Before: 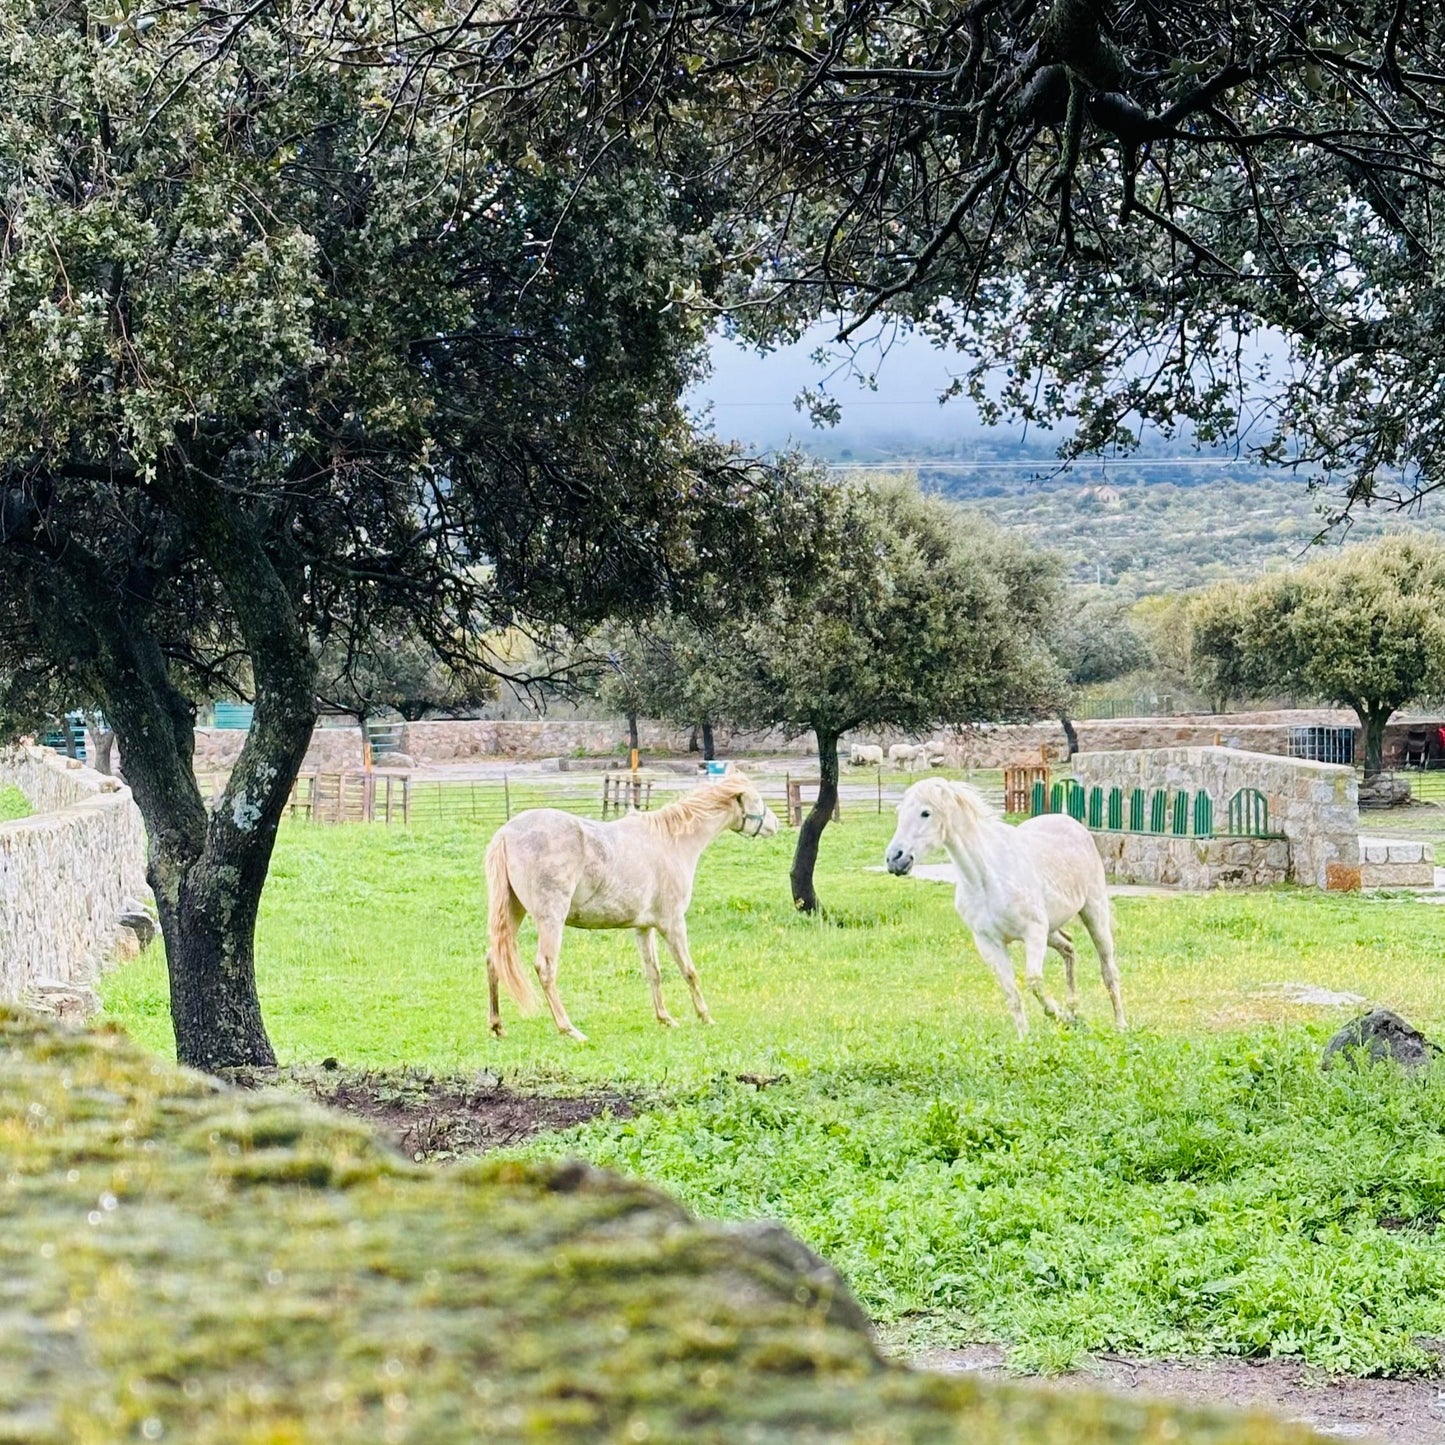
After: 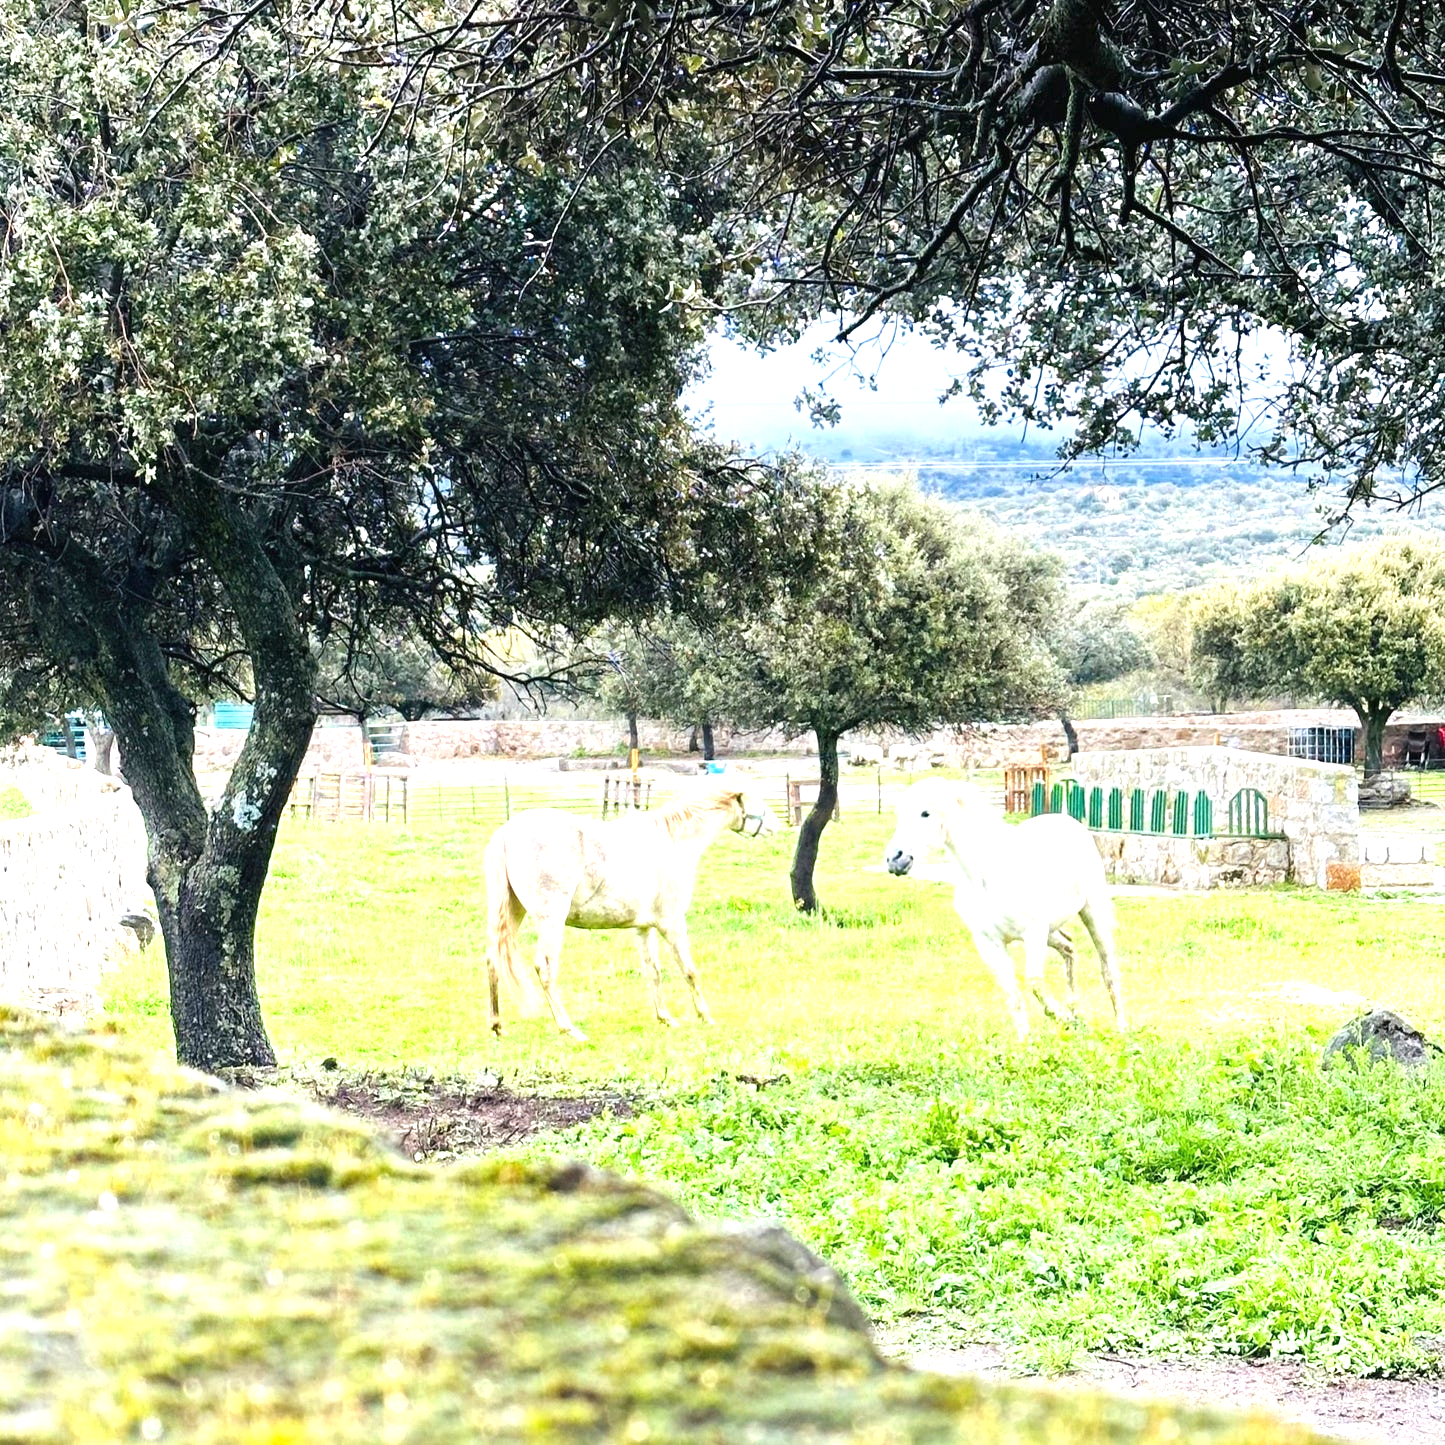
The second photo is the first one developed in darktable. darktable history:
exposure: black level correction 0, exposure 1 EV, compensate exposure bias true, compensate highlight preservation false
tone equalizer: on, module defaults
